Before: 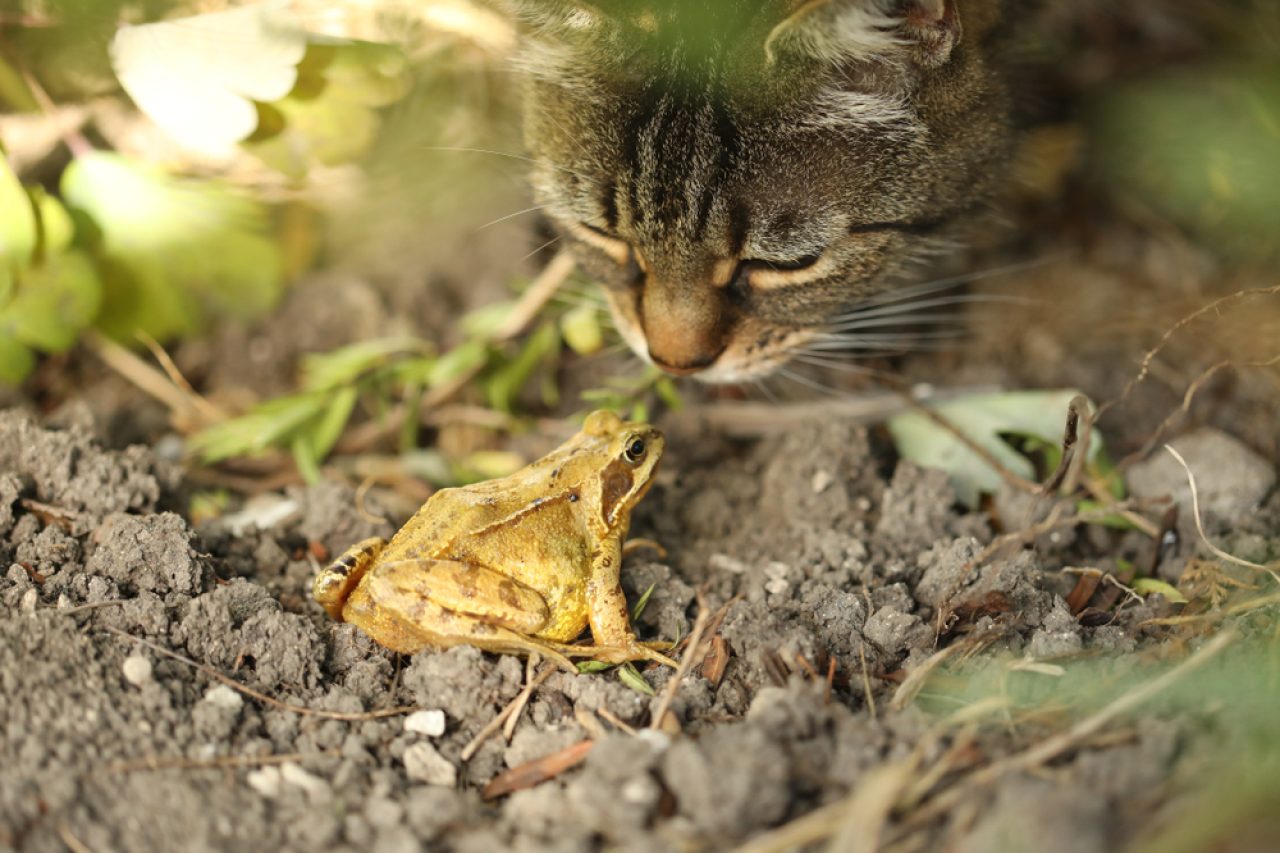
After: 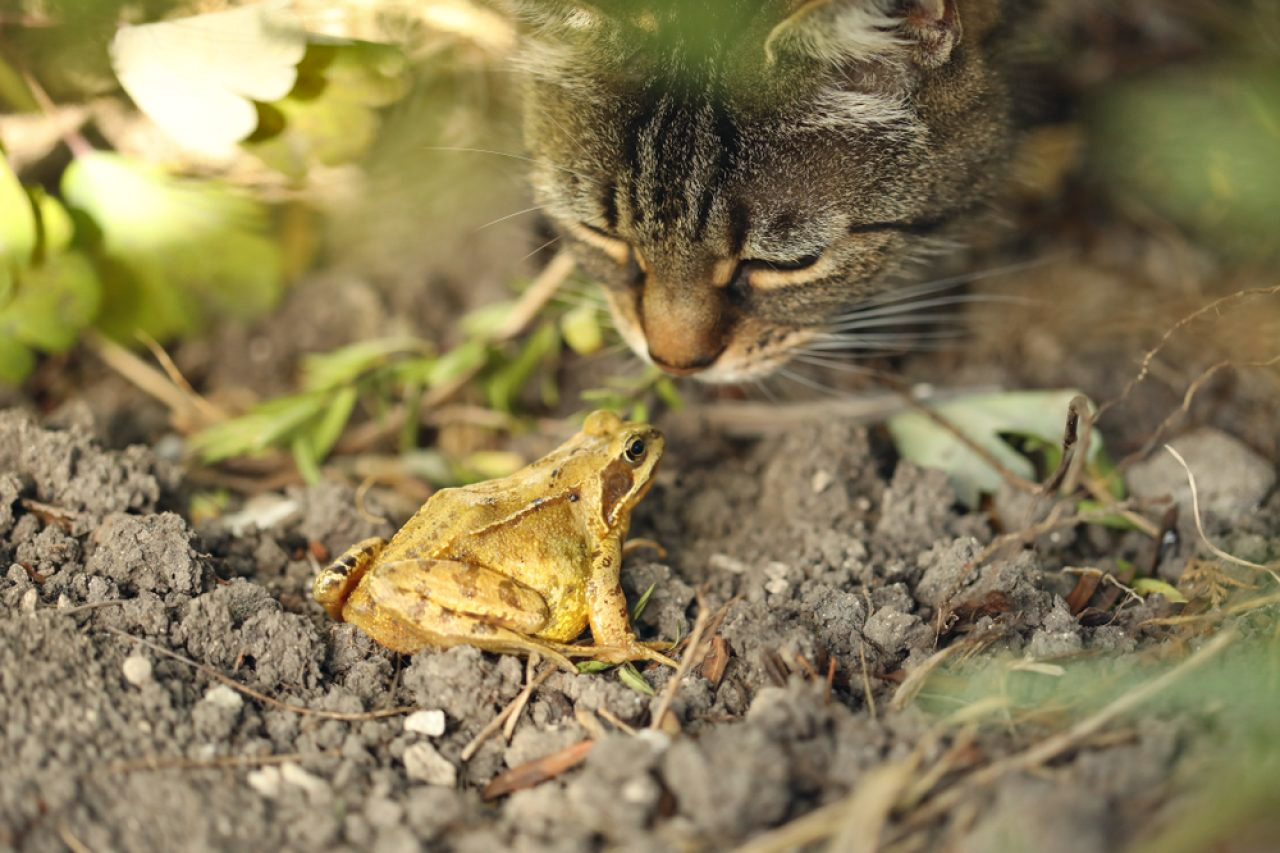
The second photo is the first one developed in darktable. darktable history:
shadows and highlights: soften with gaussian
color correction: highlights a* 0.207, highlights b* 2.7, shadows a* -0.874, shadows b* -4.78
